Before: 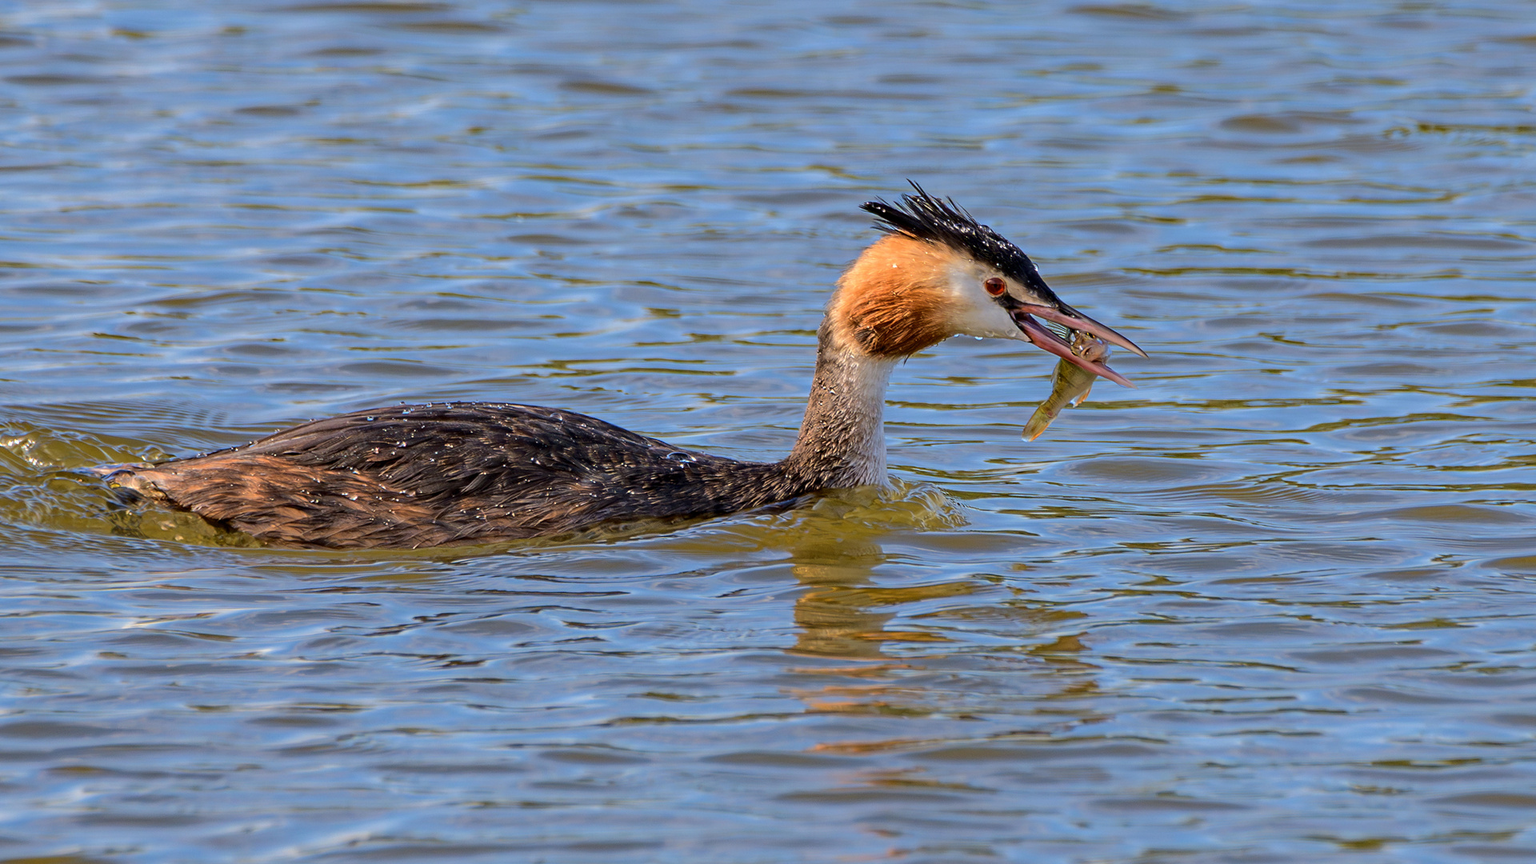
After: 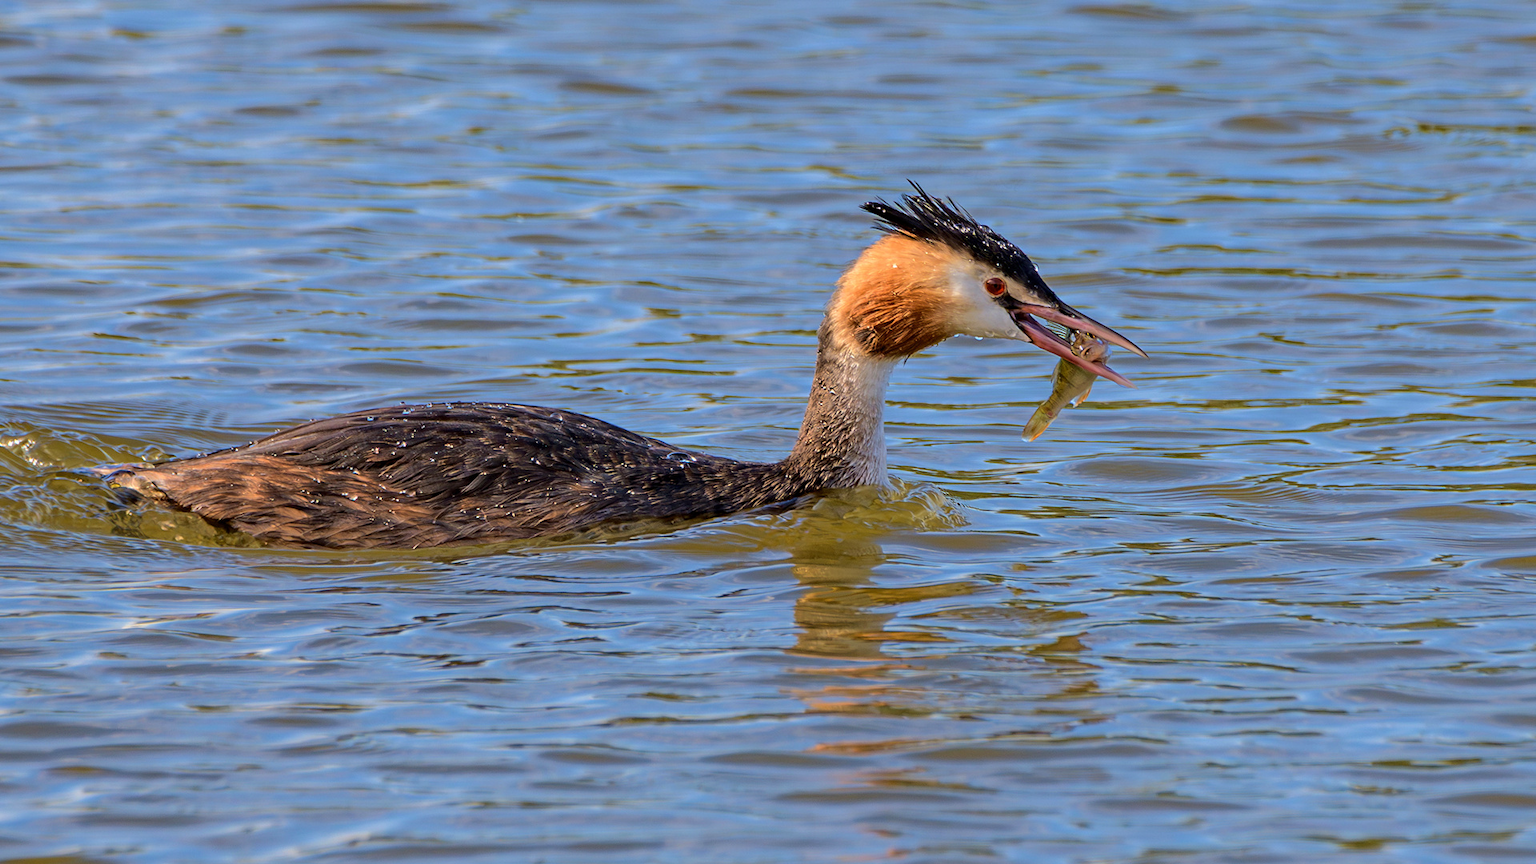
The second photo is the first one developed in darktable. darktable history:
velvia: strength 14.67%
